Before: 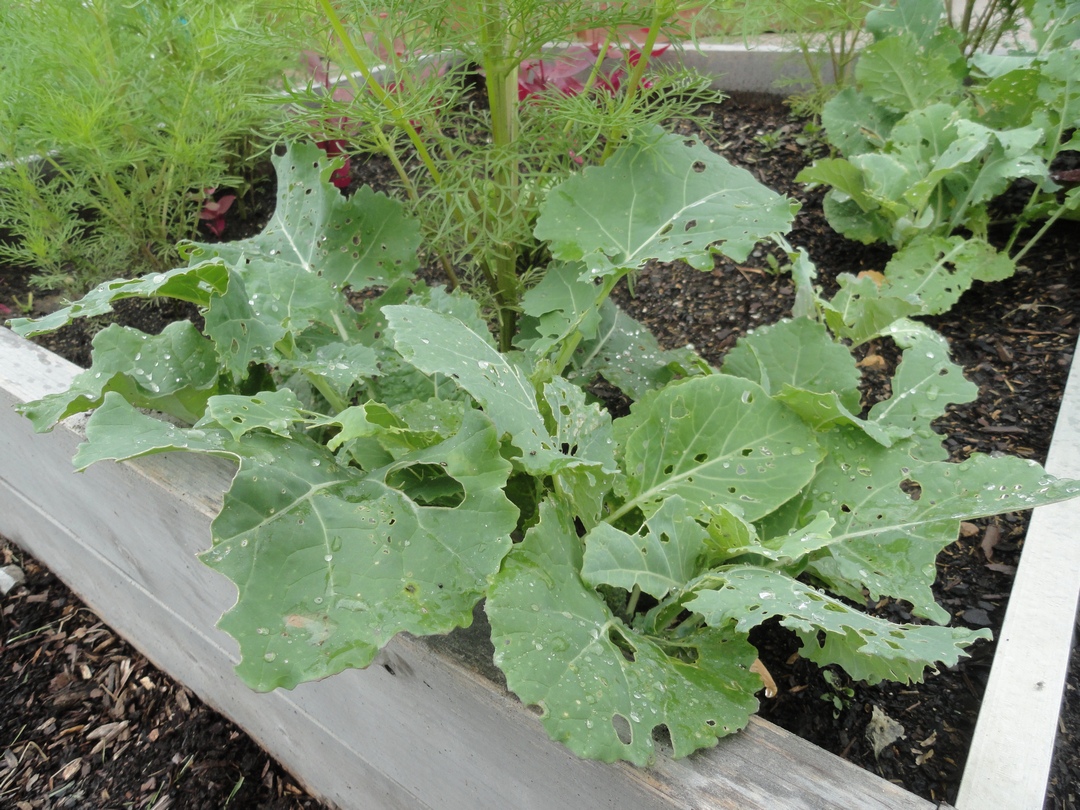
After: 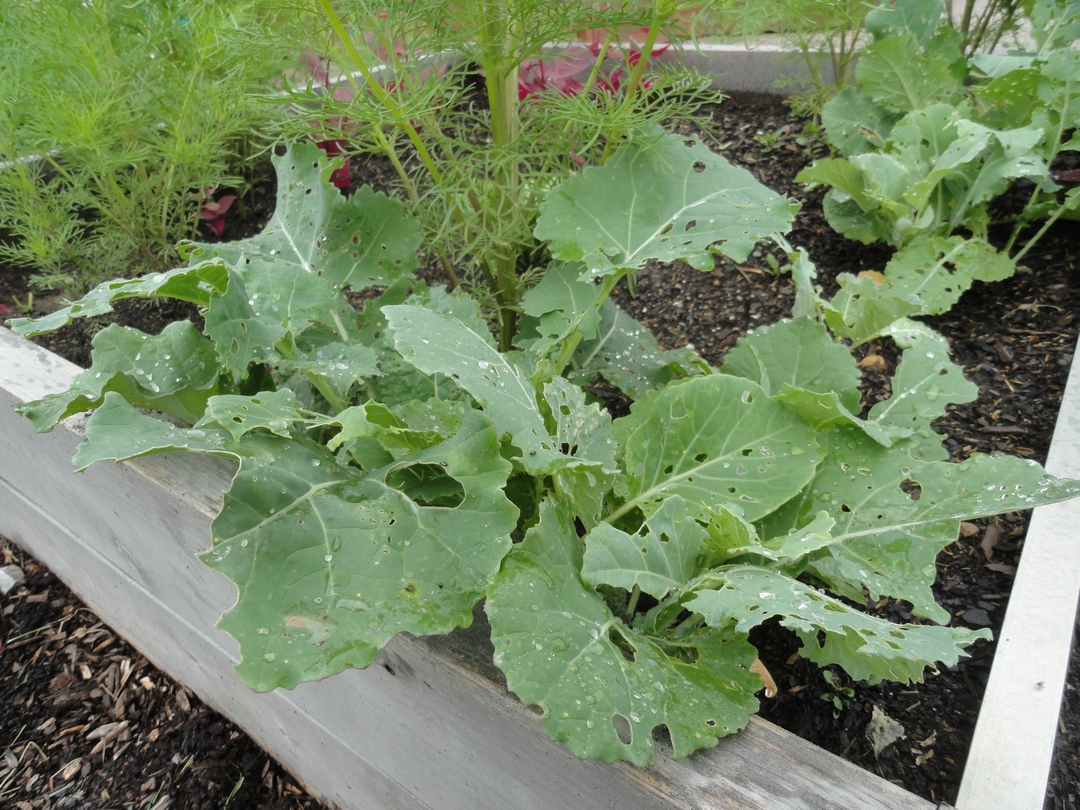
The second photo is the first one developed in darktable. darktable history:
shadows and highlights: shadows 20.99, highlights -82.87, soften with gaussian
